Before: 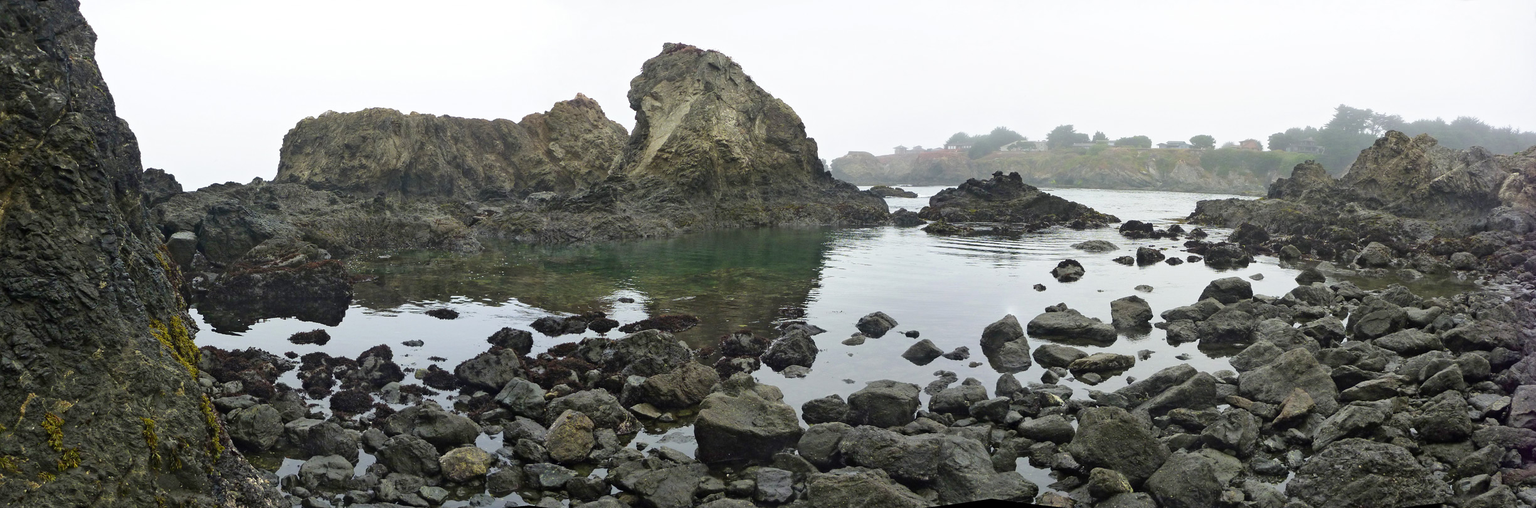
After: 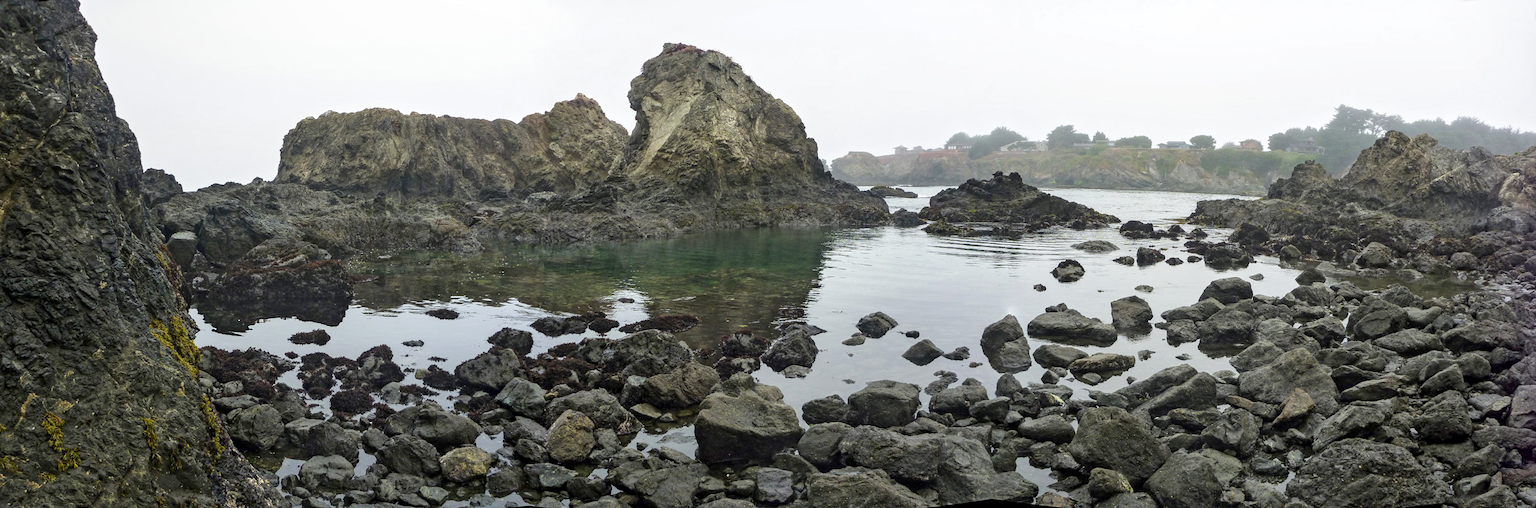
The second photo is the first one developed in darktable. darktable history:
local contrast: on, module defaults
color balance rgb: linear chroma grading › mid-tones 8.039%, perceptual saturation grading › global saturation -0.005%
sharpen: radius 2.919, amount 0.884, threshold 47.442
